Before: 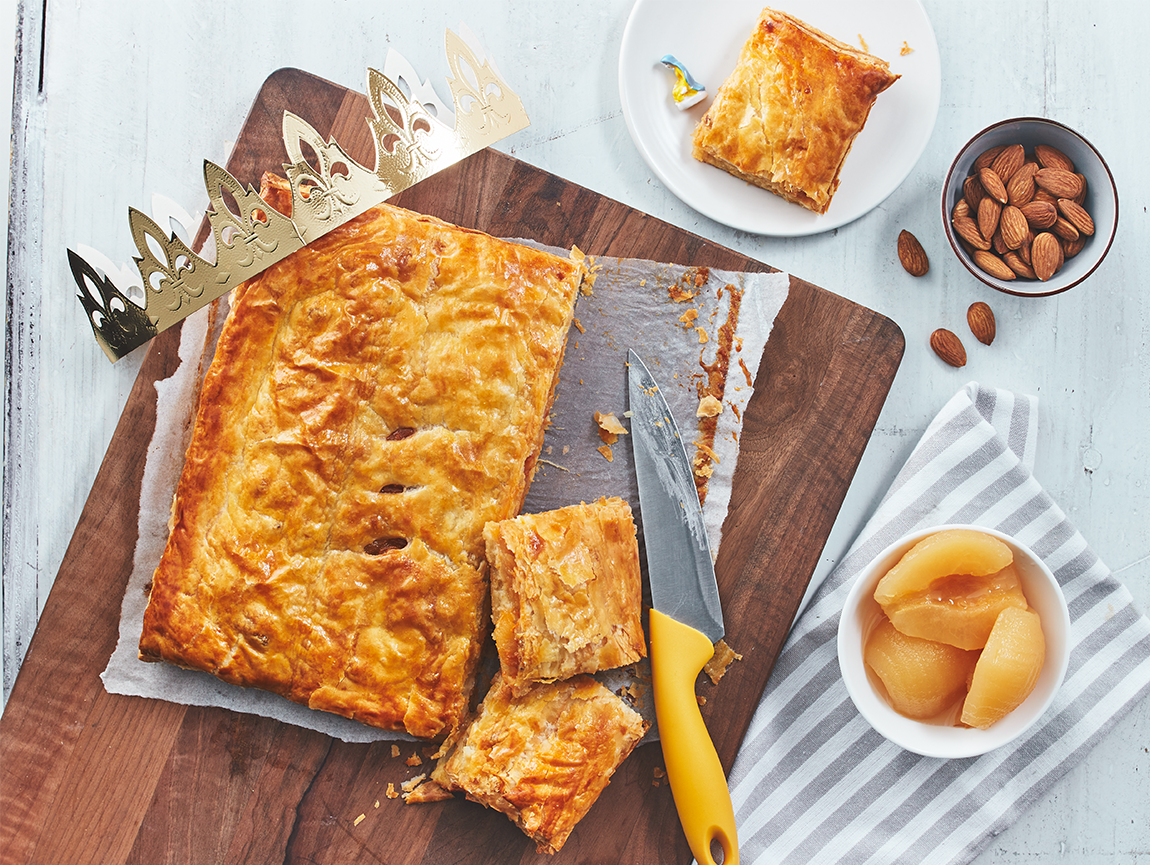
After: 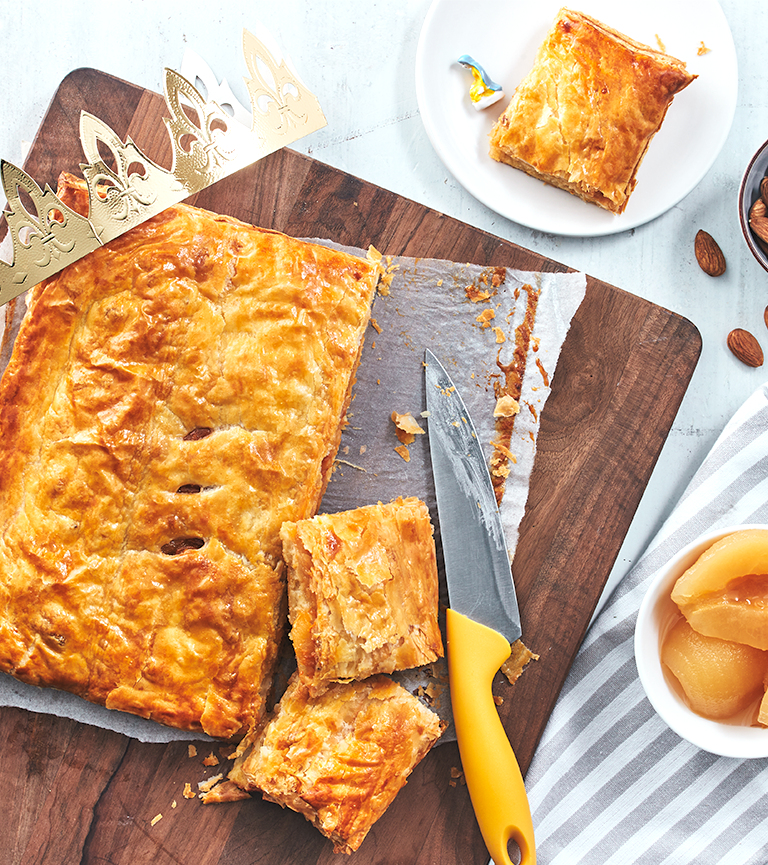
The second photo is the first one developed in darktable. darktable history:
rgb levels: levels [[0.01, 0.419, 0.839], [0, 0.5, 1], [0, 0.5, 1]]
crop and rotate: left 17.732%, right 15.423%
